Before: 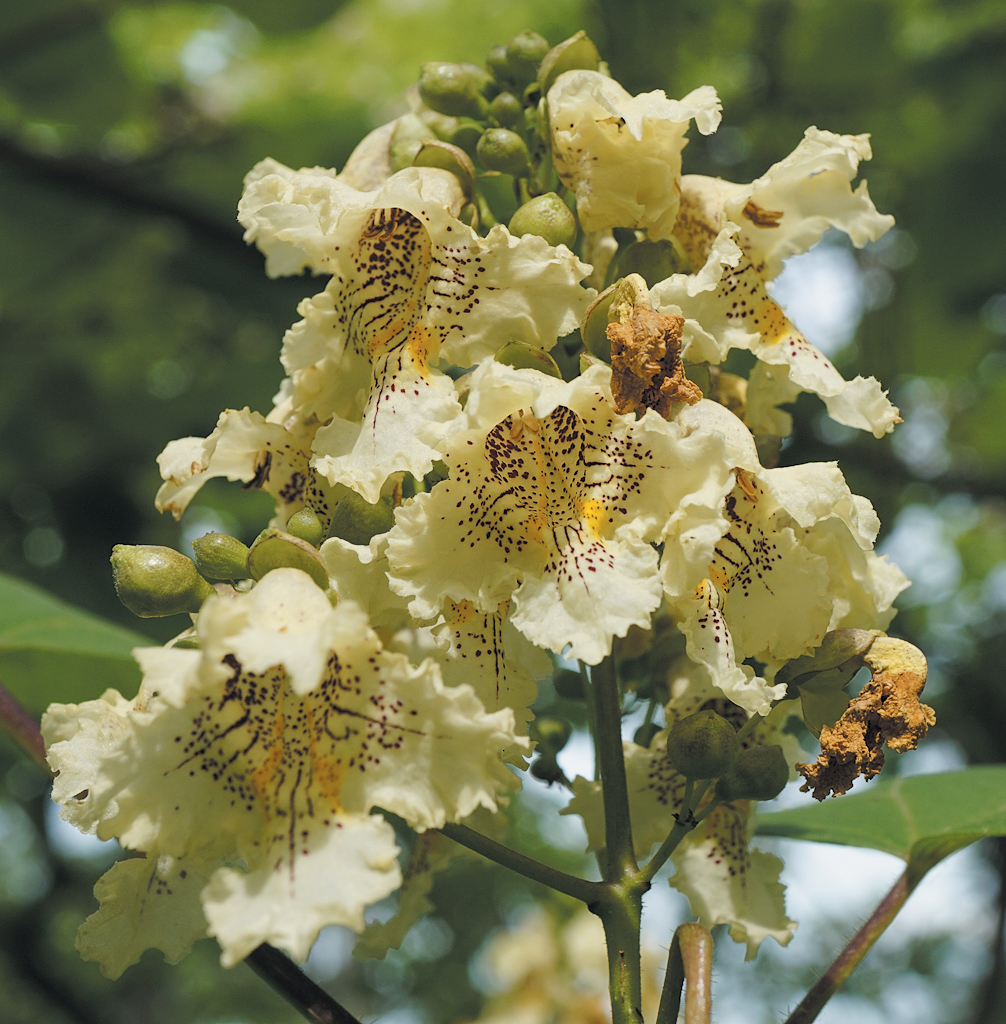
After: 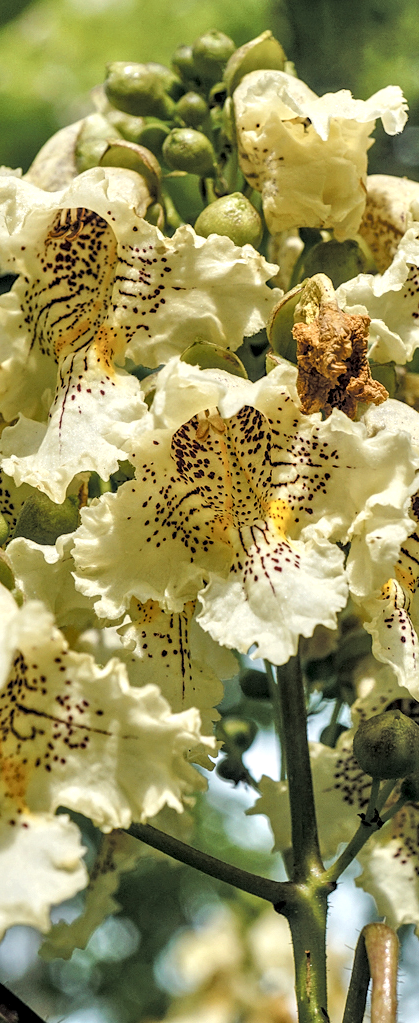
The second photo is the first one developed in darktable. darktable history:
tone equalizer: -8 EV 0.001 EV, -7 EV -0.004 EV, -6 EV 0.009 EV, -5 EV 0.032 EV, -4 EV 0.276 EV, -3 EV 0.644 EV, -2 EV 0.584 EV, -1 EV 0.187 EV, +0 EV 0.024 EV
crop: left 31.229%, right 27.105%
local contrast: highlights 19%, detail 186%
